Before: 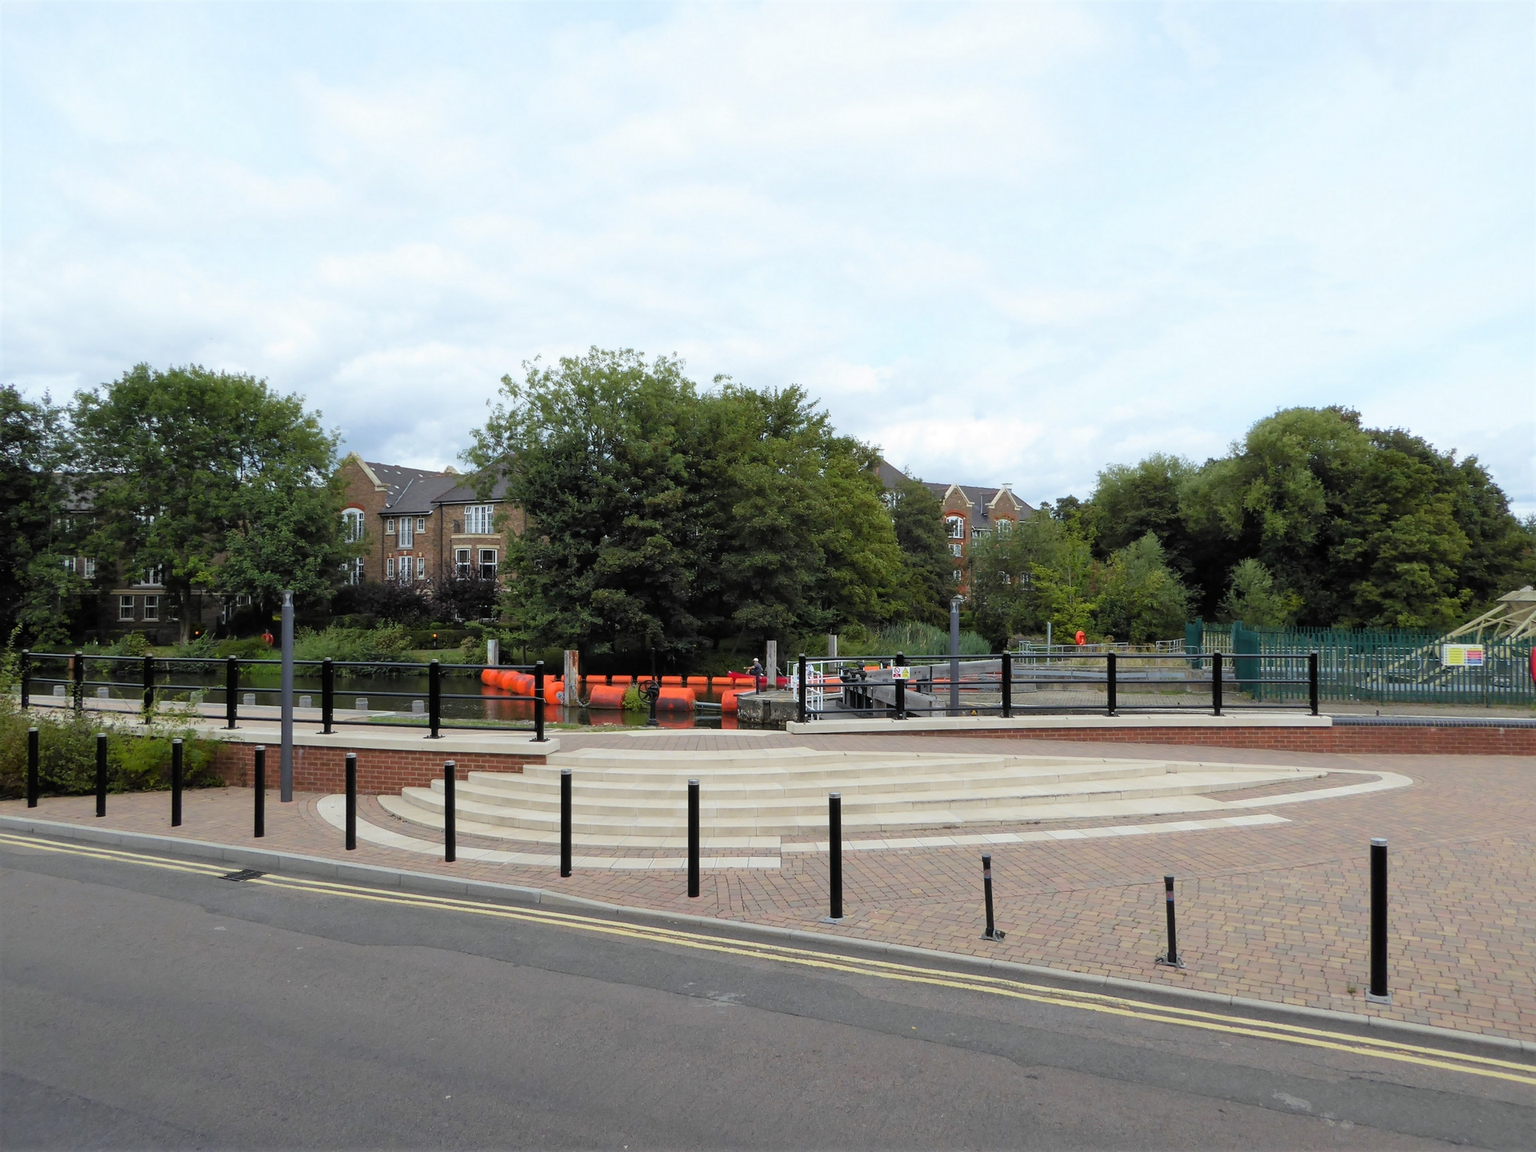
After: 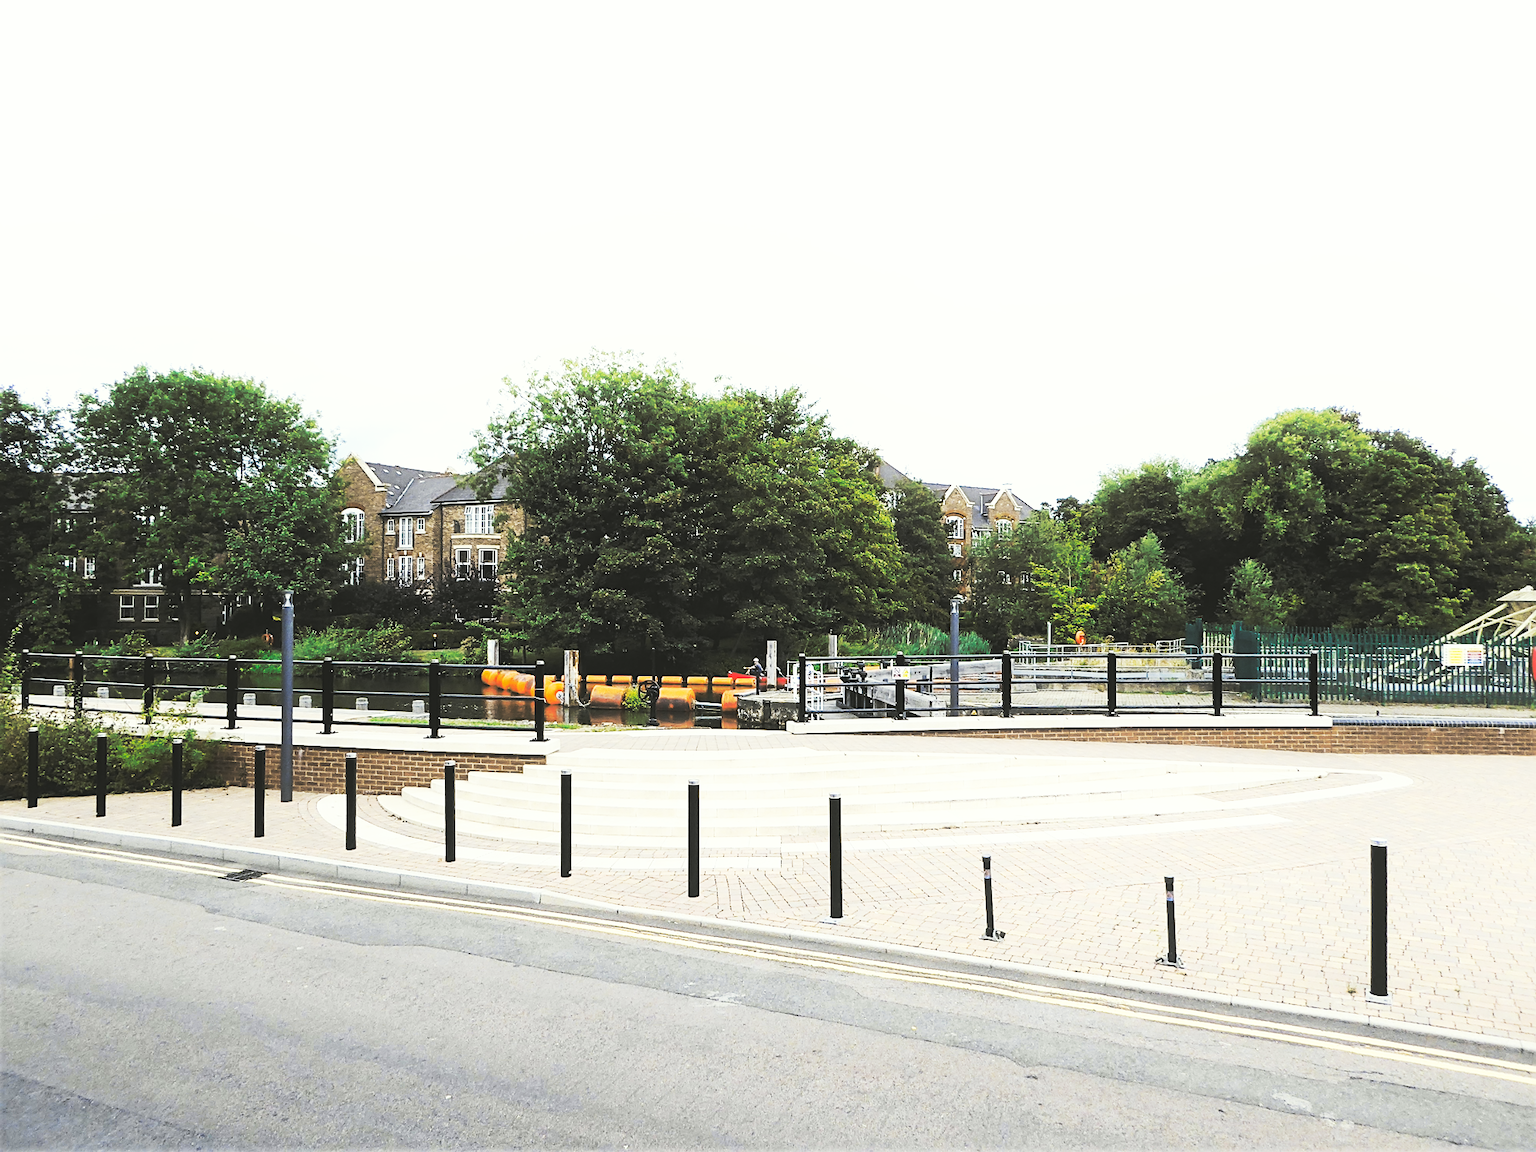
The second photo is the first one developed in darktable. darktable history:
sharpen: on, module defaults
shadows and highlights: shadows -23.08, highlights 46.15, soften with gaussian
tone curve: curves: ch1 [(0, 0) (0.173, 0.145) (0.467, 0.477) (0.808, 0.611) (1, 1)]; ch2 [(0, 0) (0.255, 0.314) (0.498, 0.509) (0.694, 0.64) (1, 1)], color space Lab, independent channels, preserve colors none
contrast brightness saturation: contrast 0.1, brightness 0.03, saturation 0.09
base curve: curves: ch0 [(0, 0.015) (0.085, 0.116) (0.134, 0.298) (0.19, 0.545) (0.296, 0.764) (0.599, 0.982) (1, 1)], preserve colors none
